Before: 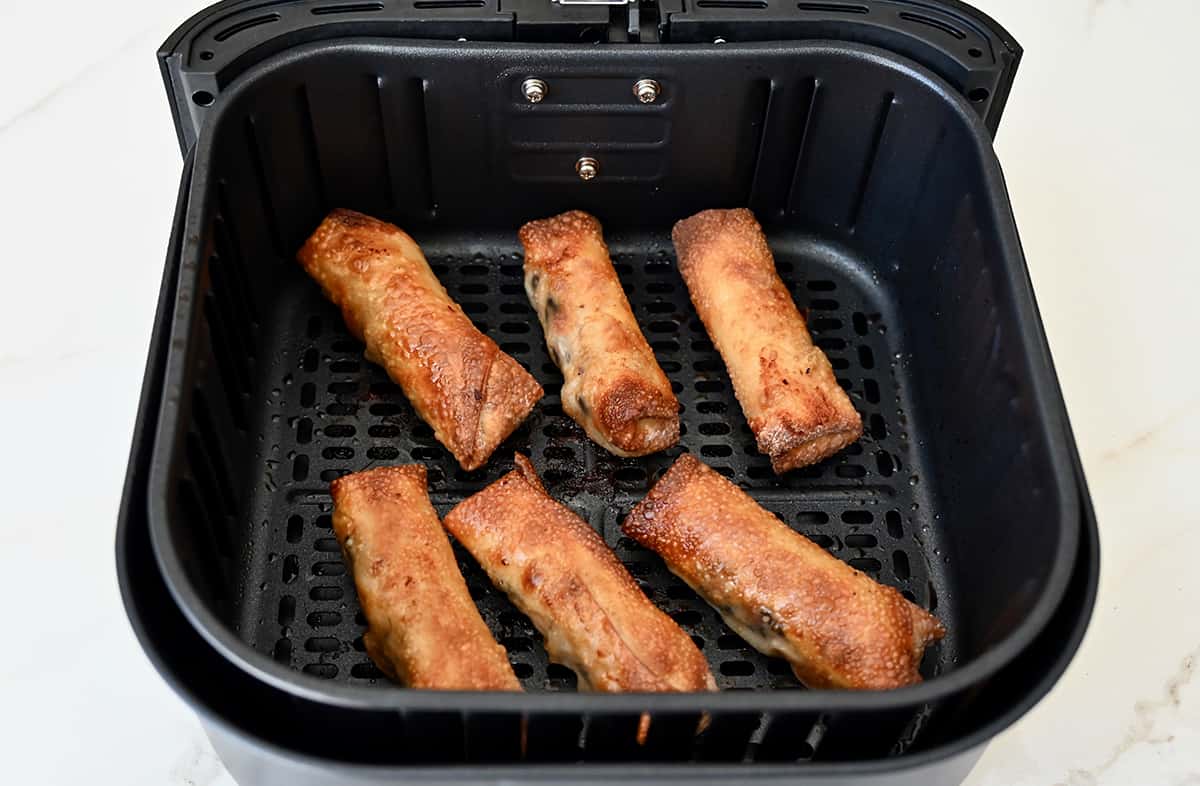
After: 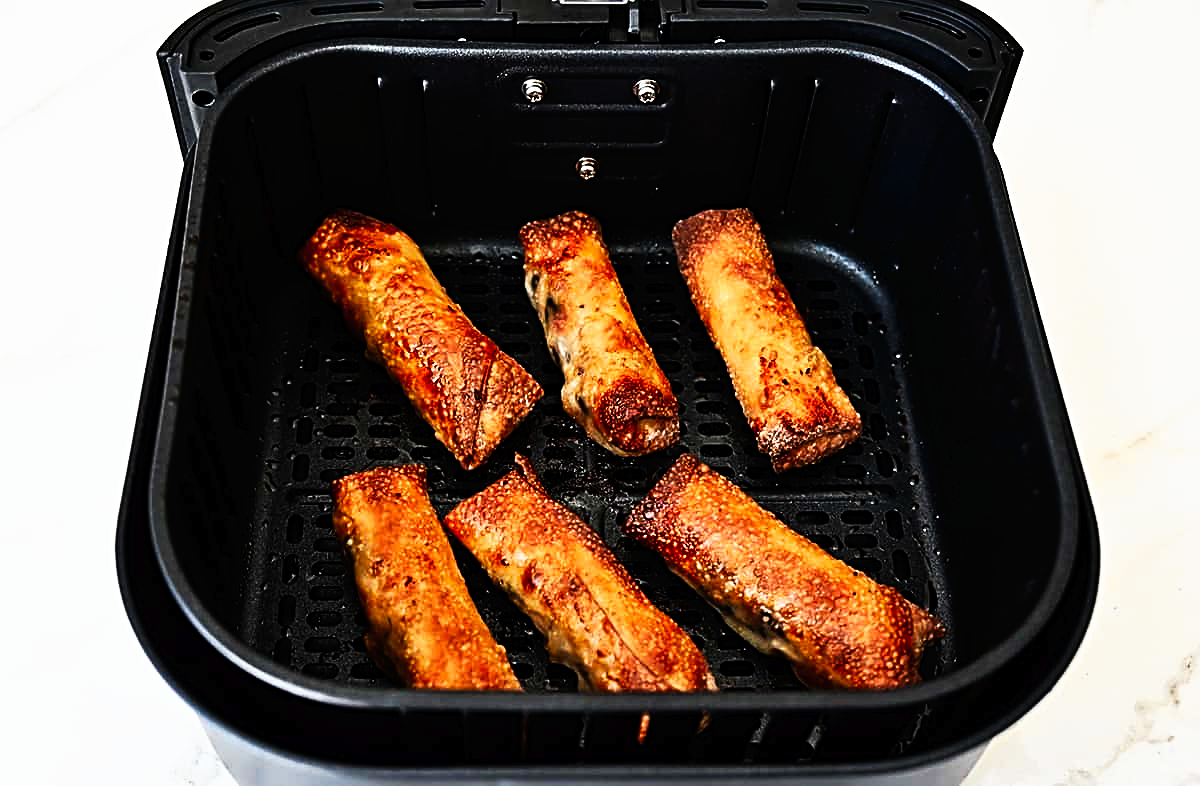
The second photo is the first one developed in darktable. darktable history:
tone curve: curves: ch0 [(0, 0) (0.003, 0.007) (0.011, 0.009) (0.025, 0.01) (0.044, 0.012) (0.069, 0.013) (0.1, 0.014) (0.136, 0.021) (0.177, 0.038) (0.224, 0.06) (0.277, 0.099) (0.335, 0.16) (0.399, 0.227) (0.468, 0.329) (0.543, 0.45) (0.623, 0.594) (0.709, 0.756) (0.801, 0.868) (0.898, 0.971) (1, 1)], preserve colors none
sharpen: radius 3.017, amount 0.769
